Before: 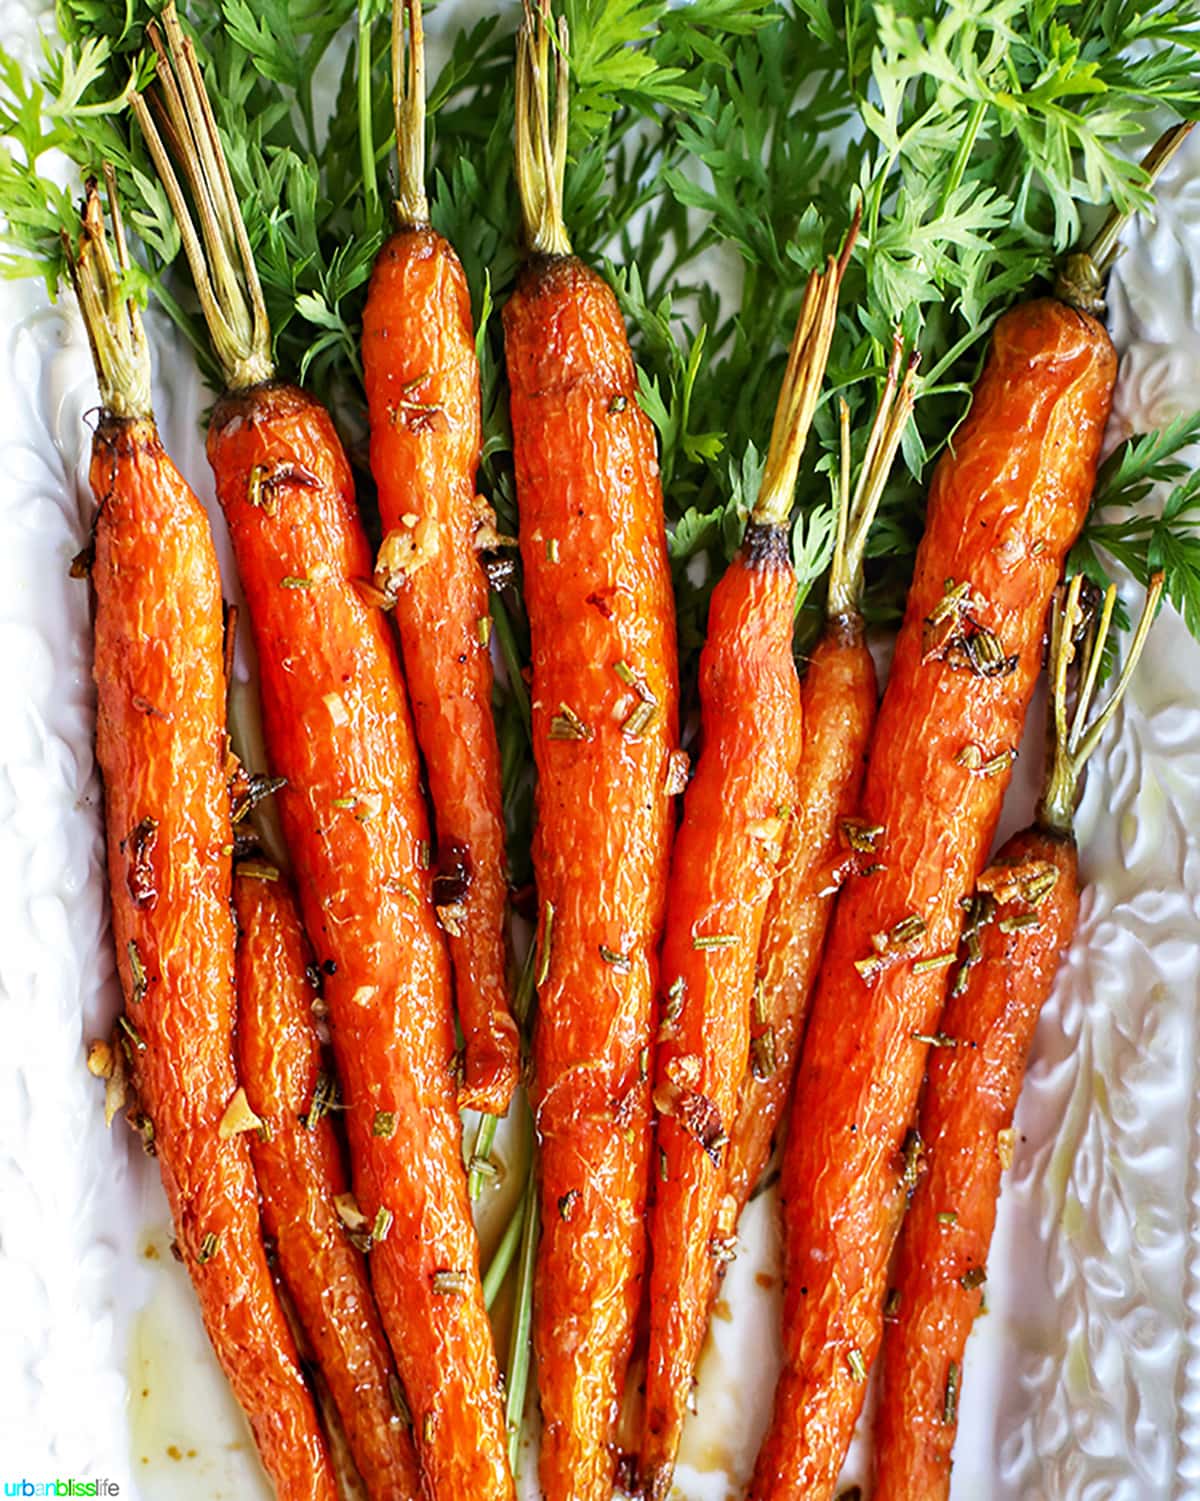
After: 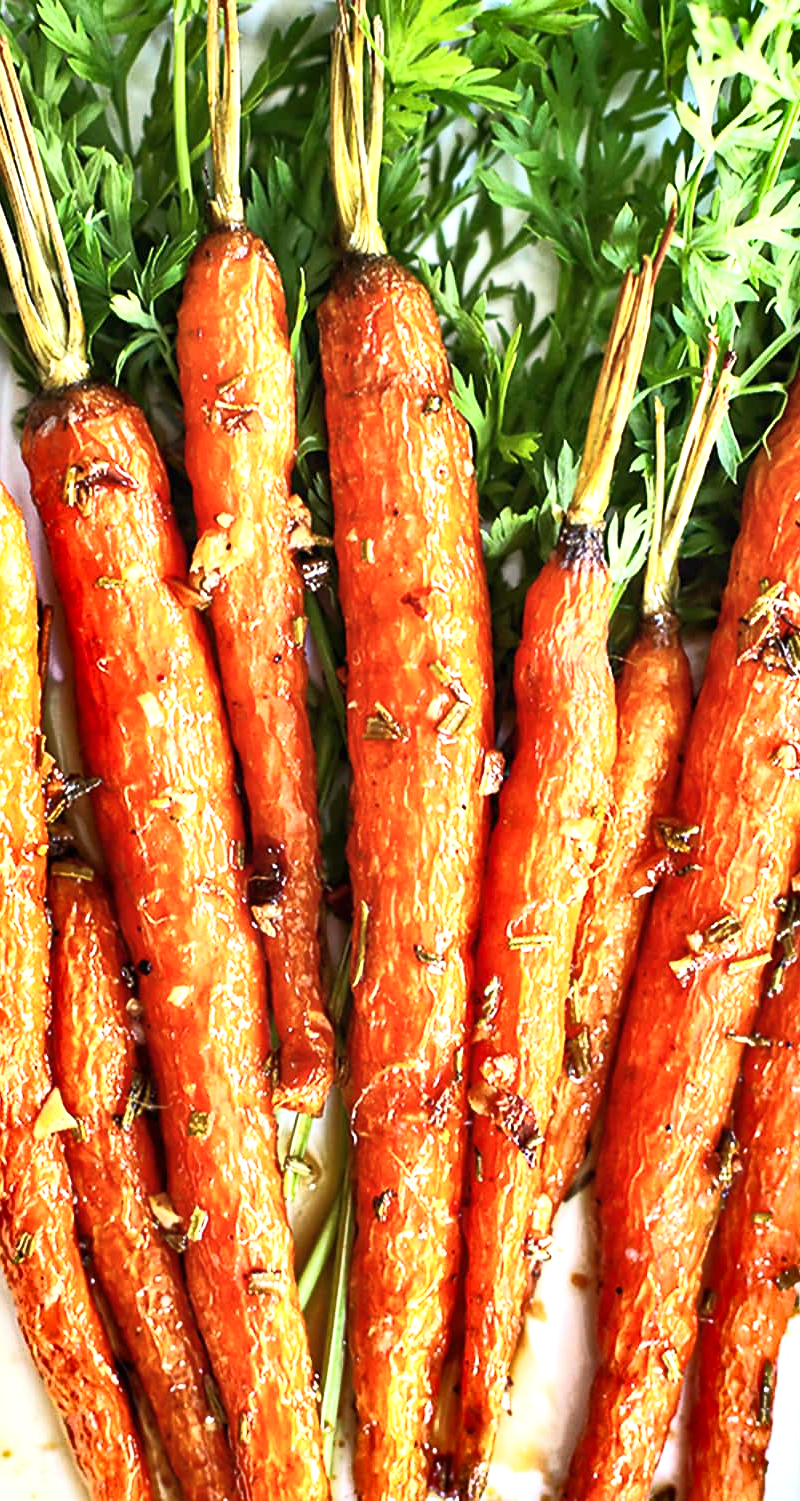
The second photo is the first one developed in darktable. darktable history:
base curve: curves: ch0 [(0, 0) (0.257, 0.25) (0.482, 0.586) (0.757, 0.871) (1, 1)]
shadows and highlights: shadows 61.12, soften with gaussian
exposure: black level correction 0, exposure 0.691 EV, compensate highlight preservation false
crop and rotate: left 15.472%, right 17.834%
color zones: curves: ch0 [(0, 0.5) (0.143, 0.52) (0.286, 0.5) (0.429, 0.5) (0.571, 0.5) (0.714, 0.5) (0.857, 0.5) (1, 0.5)]; ch1 [(0, 0.489) (0.155, 0.45) (0.286, 0.466) (0.429, 0.5) (0.571, 0.5) (0.714, 0.5) (0.857, 0.5) (1, 0.489)]
